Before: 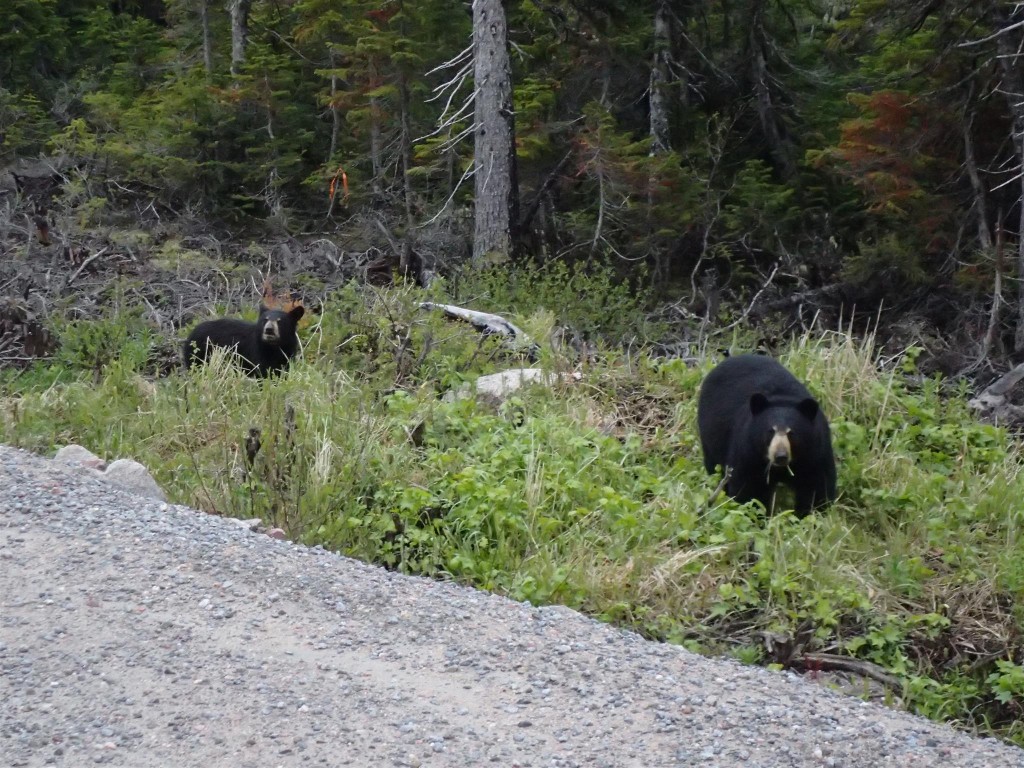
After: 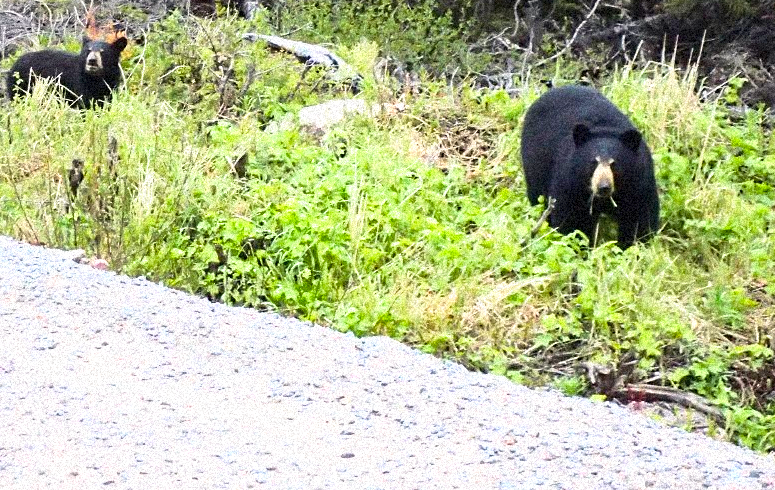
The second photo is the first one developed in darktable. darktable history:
color balance rgb: shadows lift › luminance -20%, power › hue 72.24°, highlights gain › luminance 15%, global offset › hue 171.6°, perceptual saturation grading › highlights -30%, perceptual saturation grading › shadows 20%, global vibrance 30%, contrast 10%
white balance: red 1.009, blue 0.985
sharpen: amount 0.2
crop and rotate: left 17.299%, top 35.115%, right 7.015%, bottom 1.024%
shadows and highlights: on, module defaults
grain: coarseness 46.9 ISO, strength 50.21%, mid-tones bias 0%
exposure: black level correction 0.001, exposure 0.5 EV, compensate exposure bias true, compensate highlight preservation false
base curve: curves: ch0 [(0, 0) (0.018, 0.026) (0.143, 0.37) (0.33, 0.731) (0.458, 0.853) (0.735, 0.965) (0.905, 0.986) (1, 1)]
